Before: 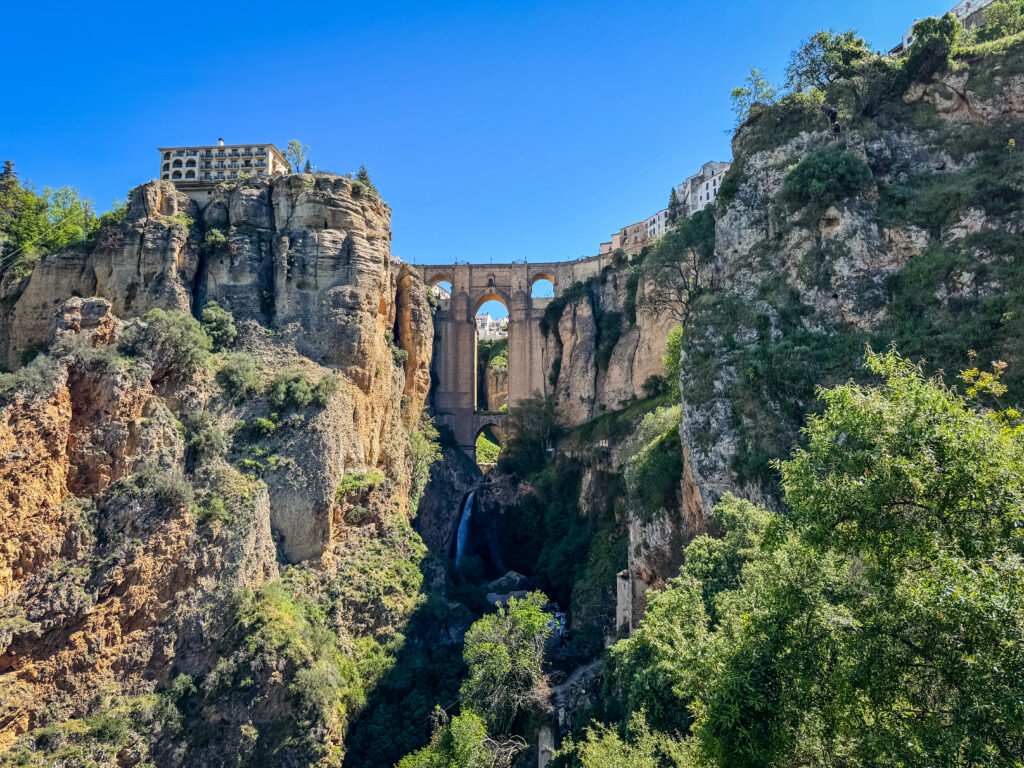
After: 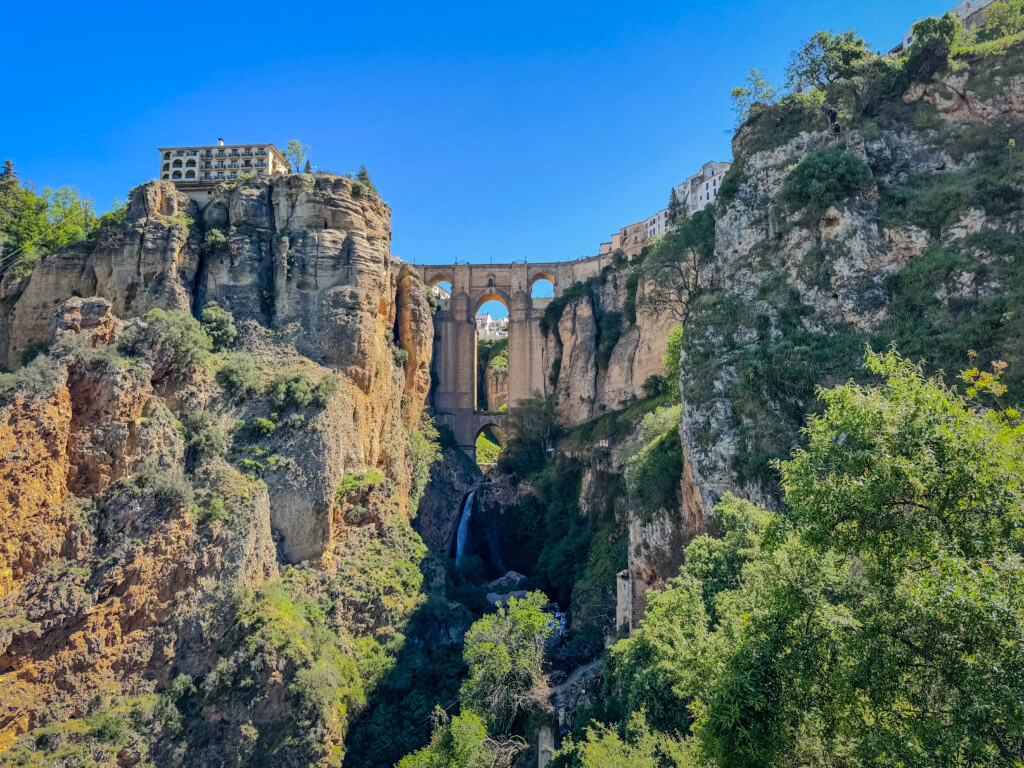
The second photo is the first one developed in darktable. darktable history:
exposure: exposure 0.134 EV, compensate highlight preservation false
shadows and highlights: shadows 38.3, highlights -74.06
